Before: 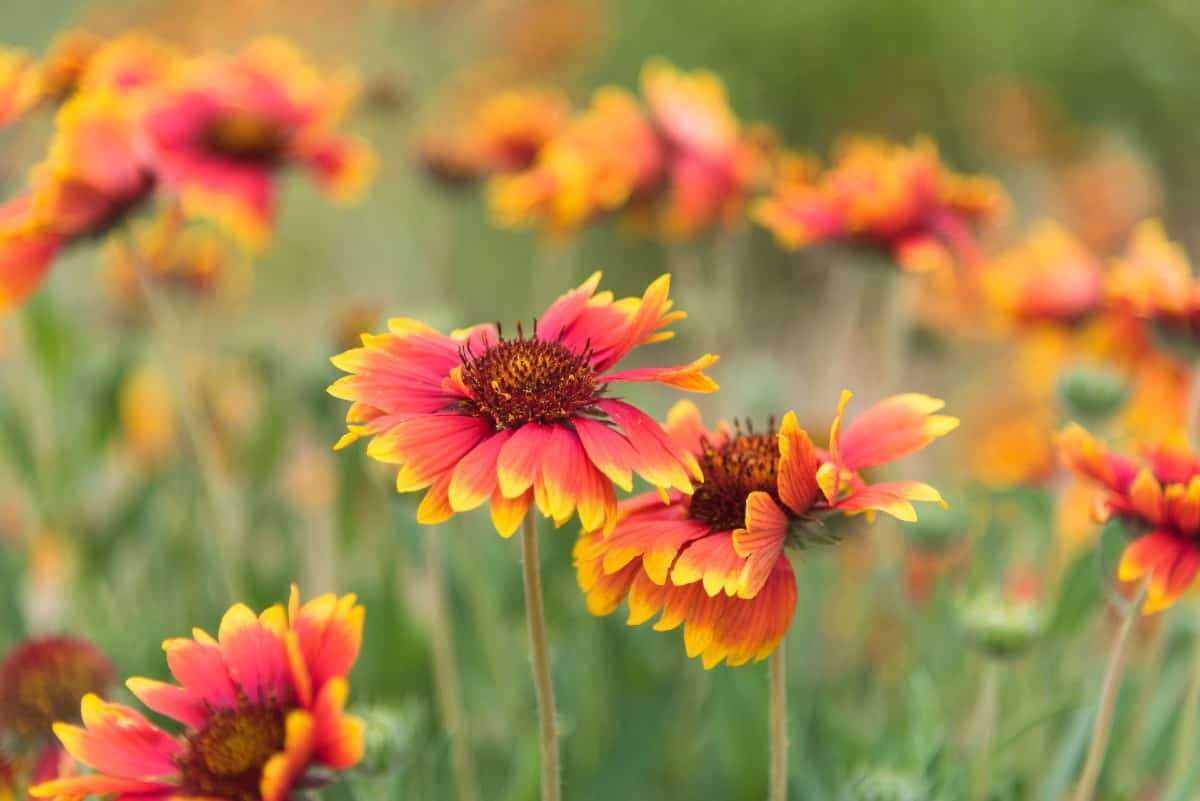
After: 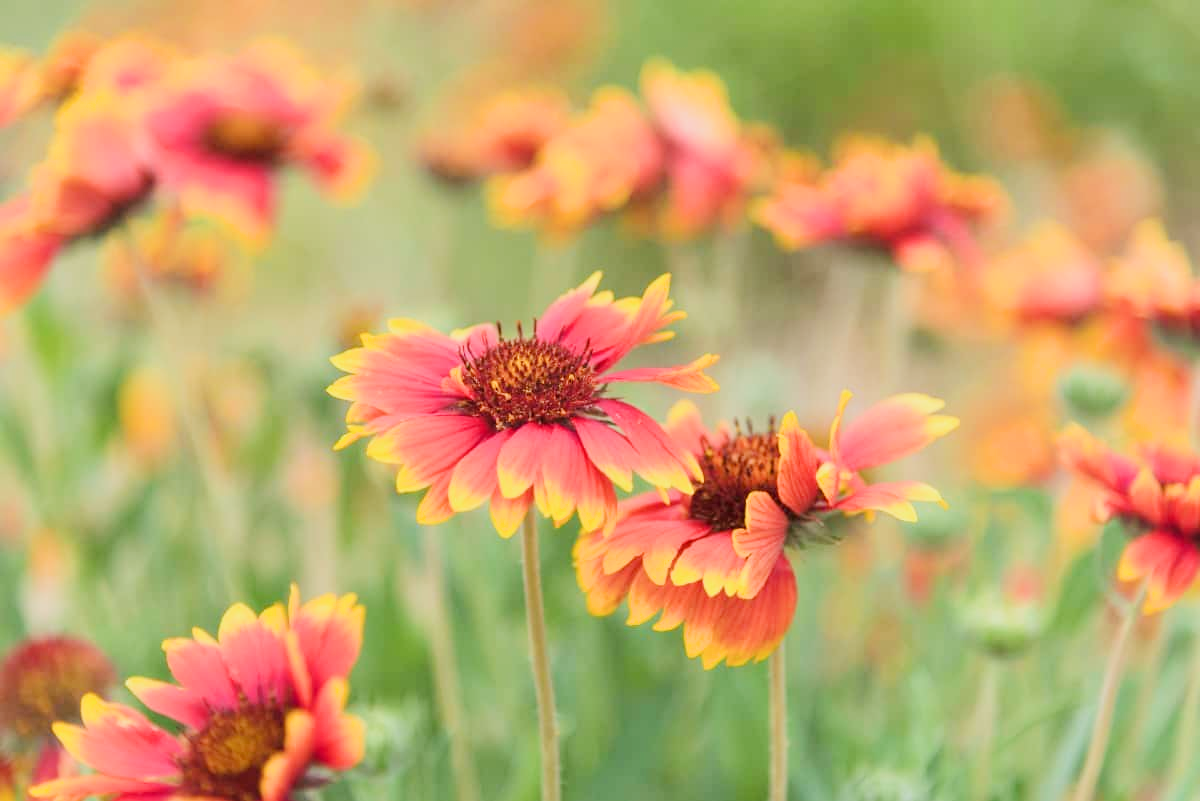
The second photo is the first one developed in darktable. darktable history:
filmic rgb: black relative exposure -7.65 EV, white relative exposure 4.56 EV, hardness 3.61
exposure: black level correction 0, exposure 1.001 EV, compensate highlight preservation false
